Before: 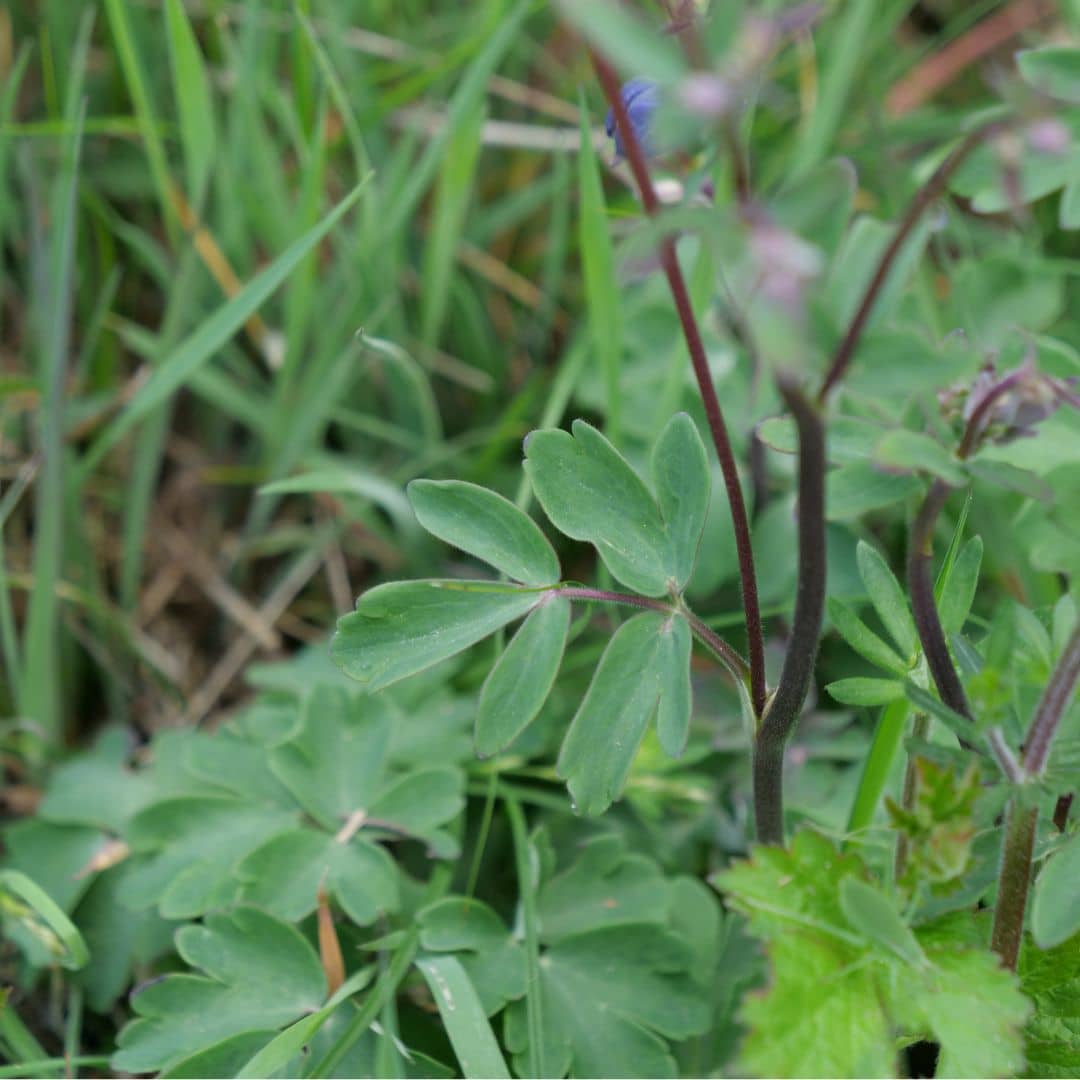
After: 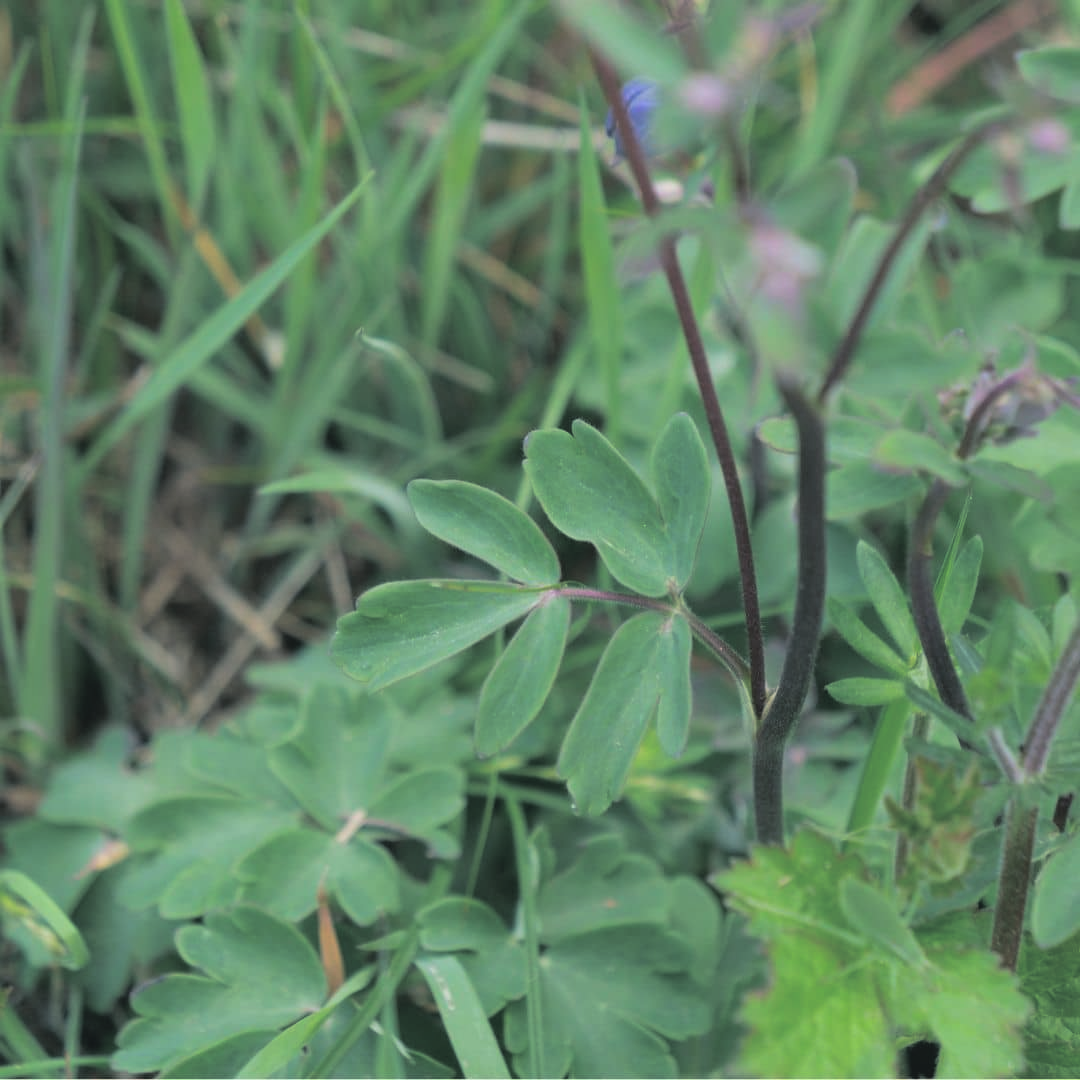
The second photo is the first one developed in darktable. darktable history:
split-toning: shadows › hue 201.6°, shadows › saturation 0.16, highlights › hue 50.4°, highlights › saturation 0.2, balance -49.9
contrast brightness saturation: contrast -0.1, brightness 0.05, saturation 0.08
